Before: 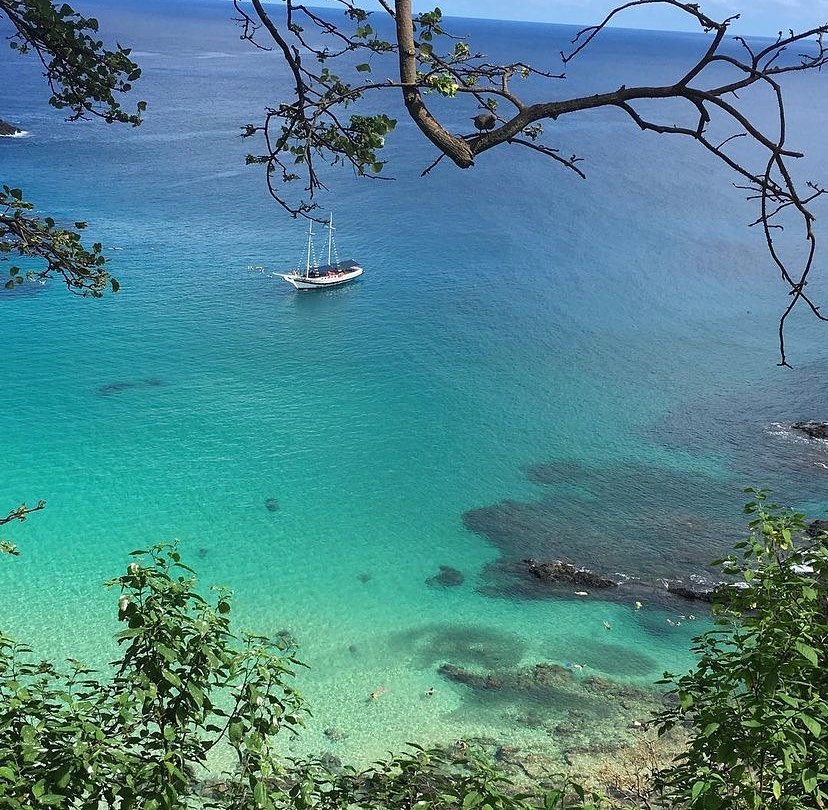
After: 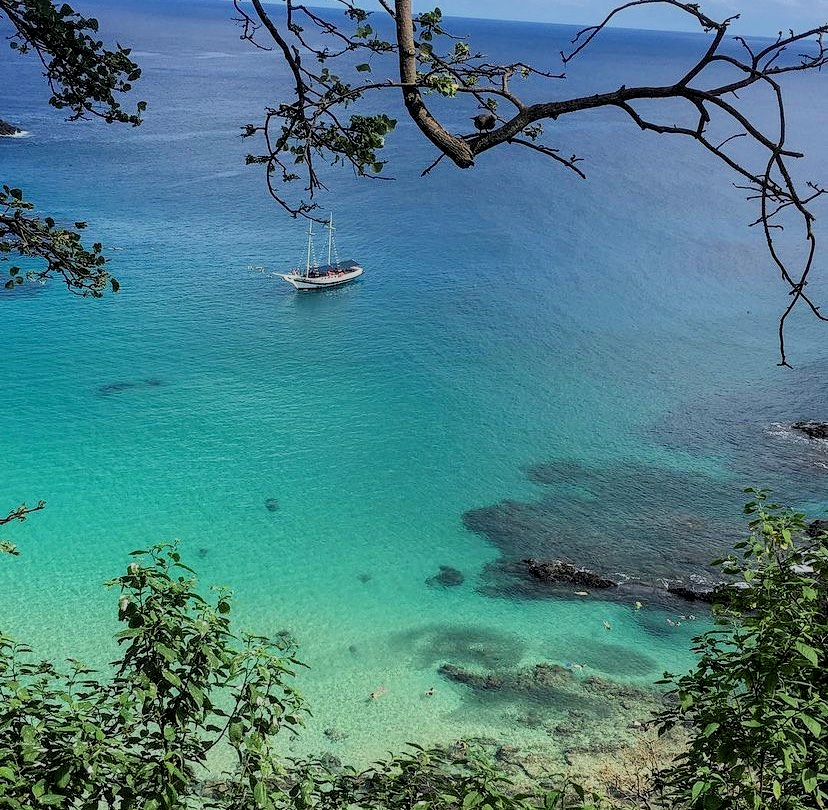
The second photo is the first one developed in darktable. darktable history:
local contrast: detail 130%
filmic rgb: black relative exposure -7.15 EV, white relative exposure 5.36 EV, hardness 3.02, color science v6 (2022)
